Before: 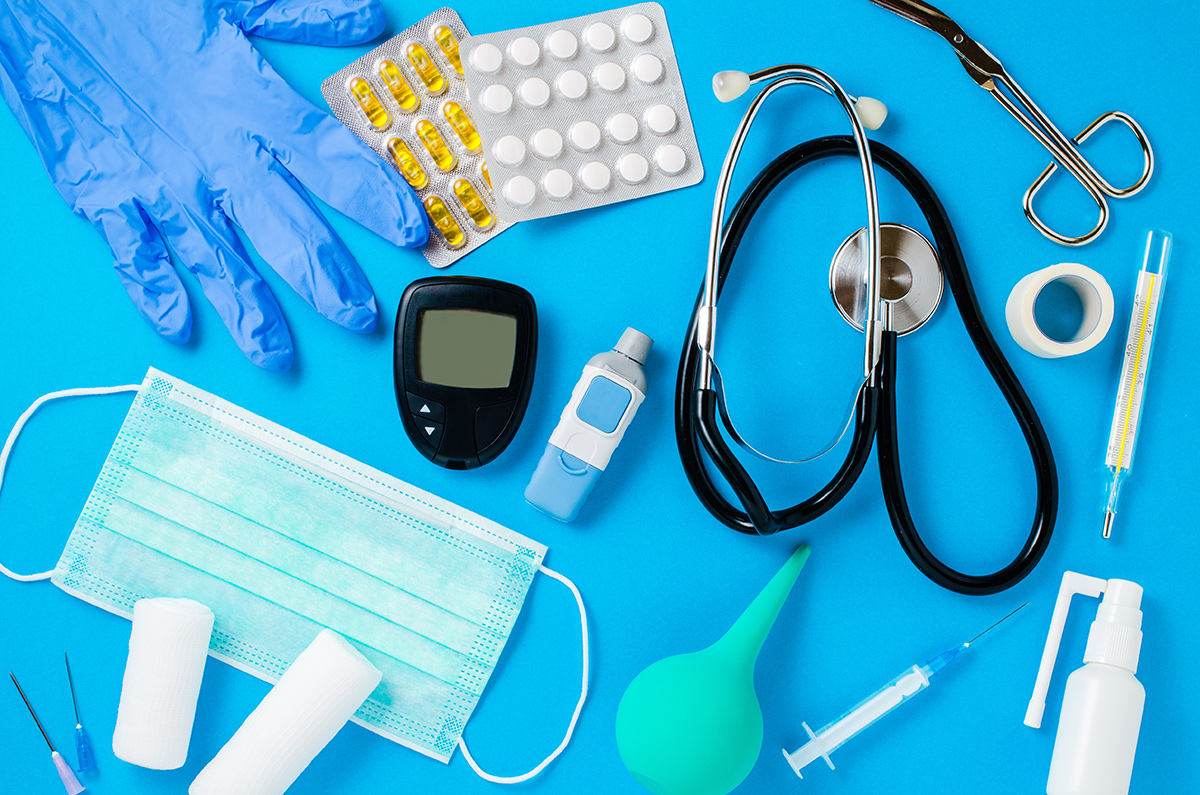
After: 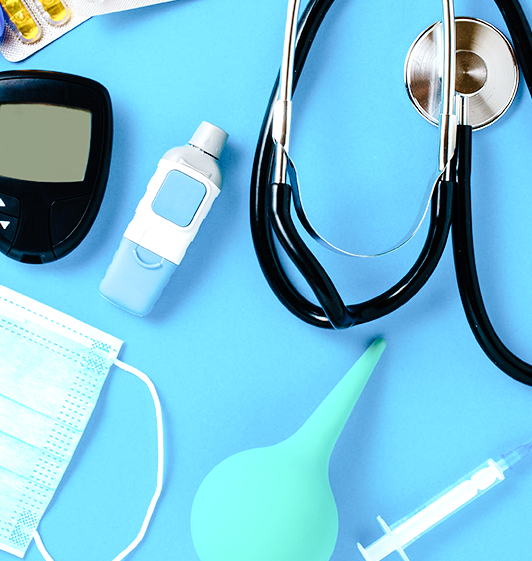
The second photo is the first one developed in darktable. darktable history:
shadows and highlights: radius 113.35, shadows 51.07, white point adjustment 9.06, highlights -5.61, soften with gaussian
crop: left 35.44%, top 25.953%, right 20.158%, bottom 3.454%
tone curve: curves: ch0 [(0, 0) (0.003, 0.002) (0.011, 0.007) (0.025, 0.016) (0.044, 0.027) (0.069, 0.045) (0.1, 0.077) (0.136, 0.114) (0.177, 0.166) (0.224, 0.241) (0.277, 0.328) (0.335, 0.413) (0.399, 0.498) (0.468, 0.572) (0.543, 0.638) (0.623, 0.711) (0.709, 0.786) (0.801, 0.853) (0.898, 0.929) (1, 1)], preserve colors none
